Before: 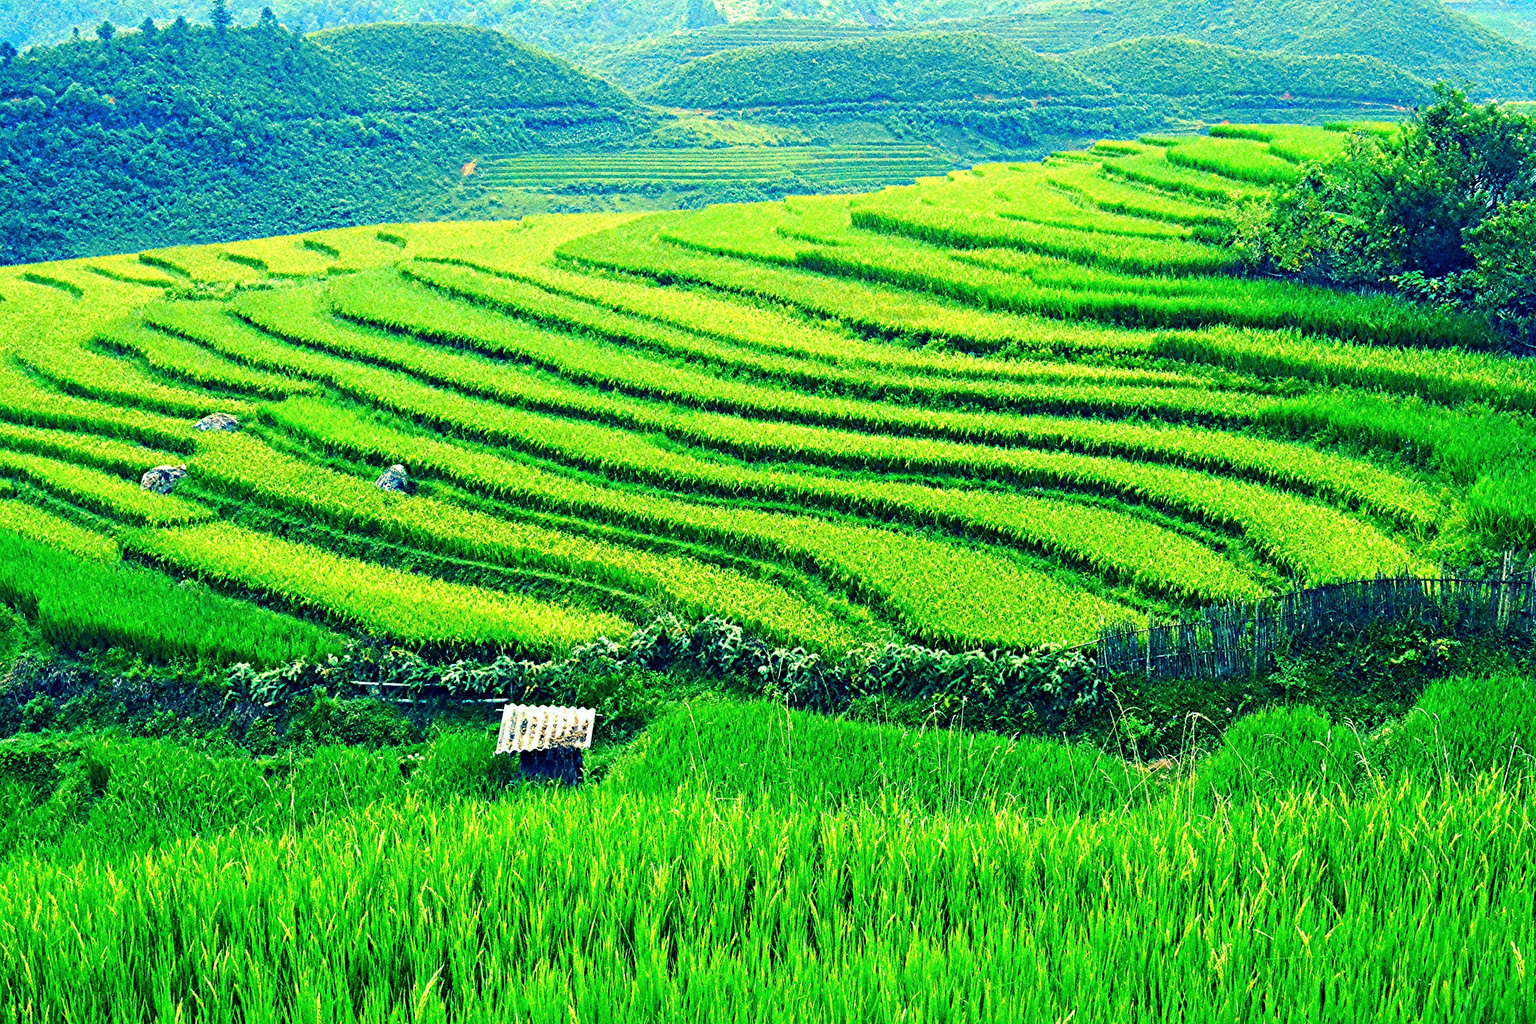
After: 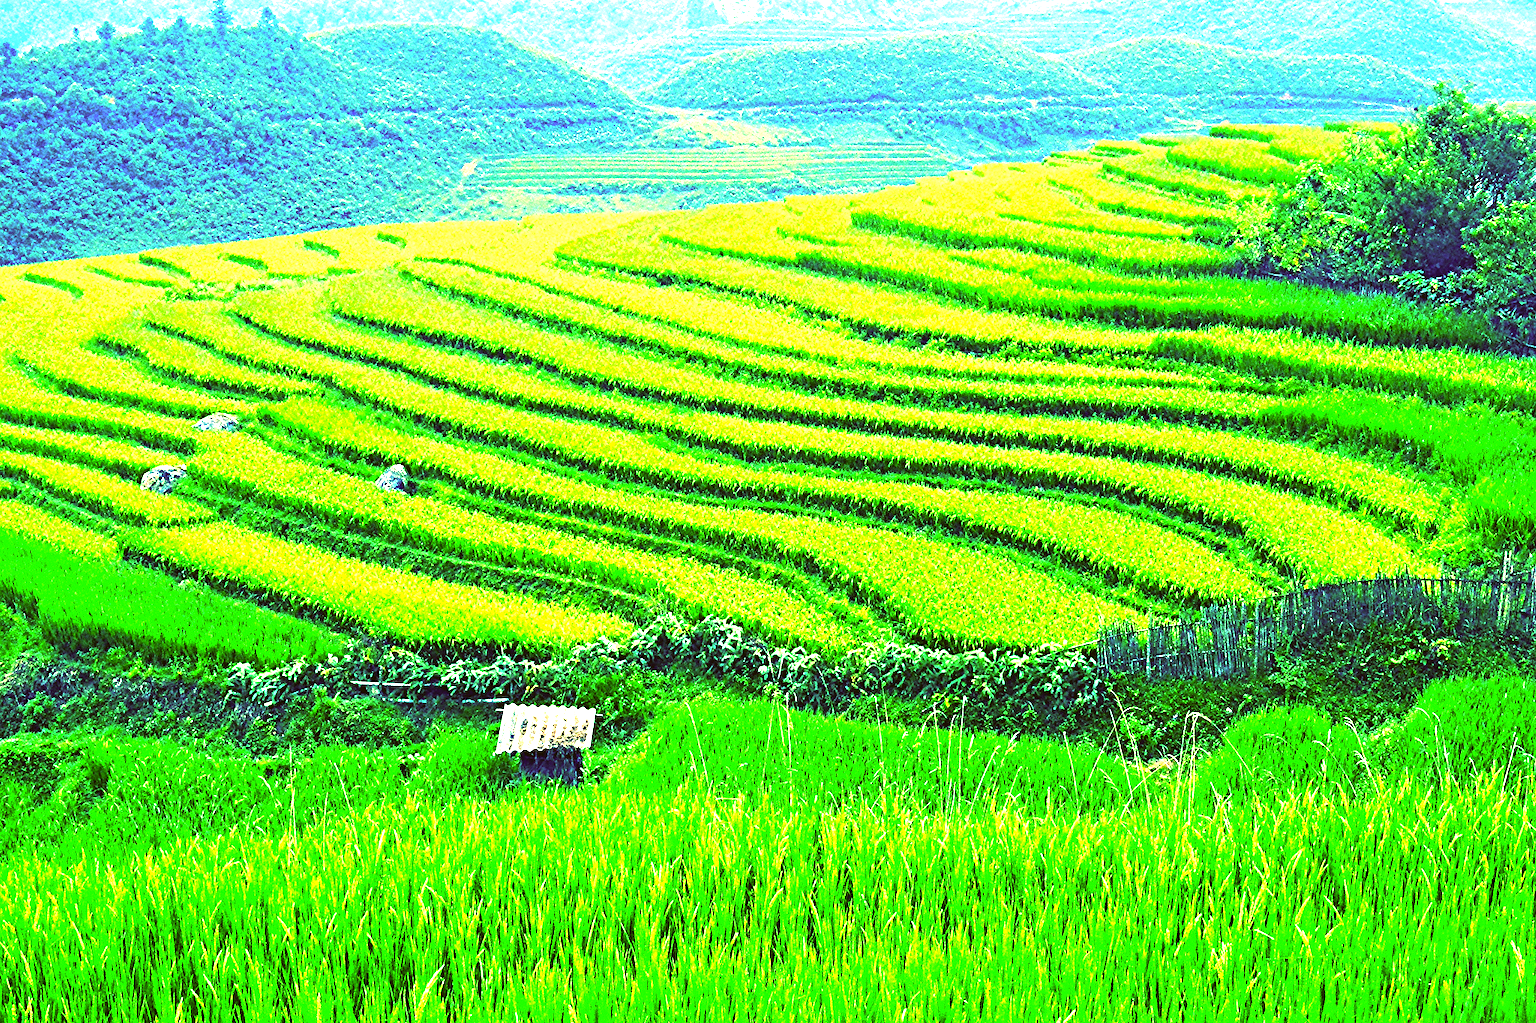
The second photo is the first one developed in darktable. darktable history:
exposure: black level correction -0.002, exposure 1.35 EV, compensate highlight preservation false
color correction: highlights a* -1.43, highlights b* 10.12, shadows a* 0.395, shadows b* 19.35
